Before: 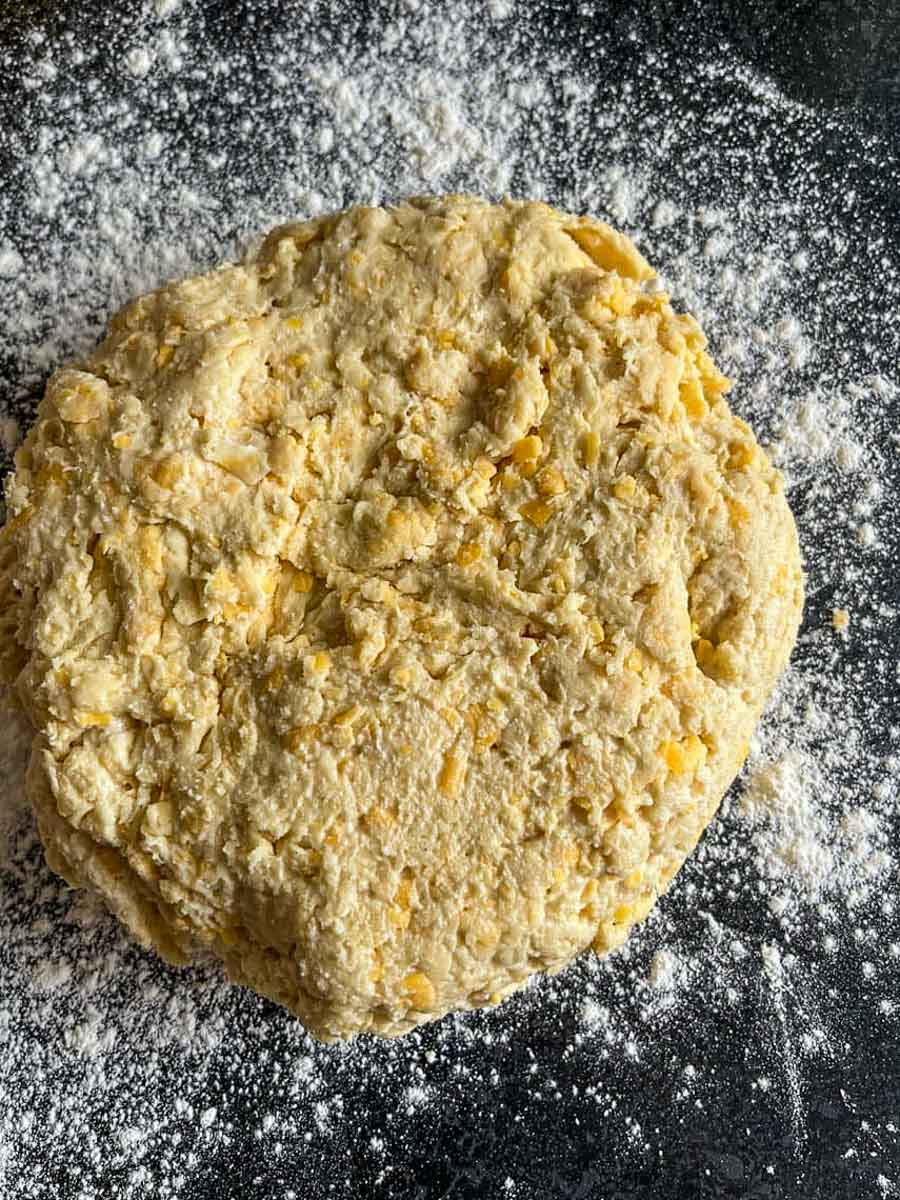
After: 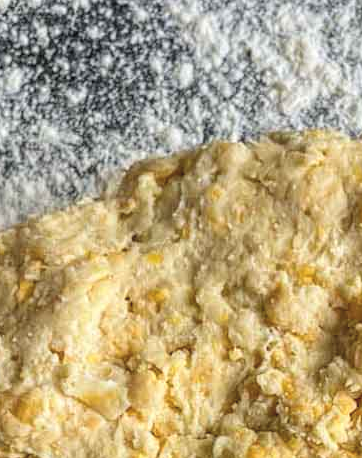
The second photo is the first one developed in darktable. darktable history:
crop: left 15.59%, top 5.435%, right 44.111%, bottom 56.341%
local contrast: detail 109%
contrast brightness saturation: brightness 0.148
